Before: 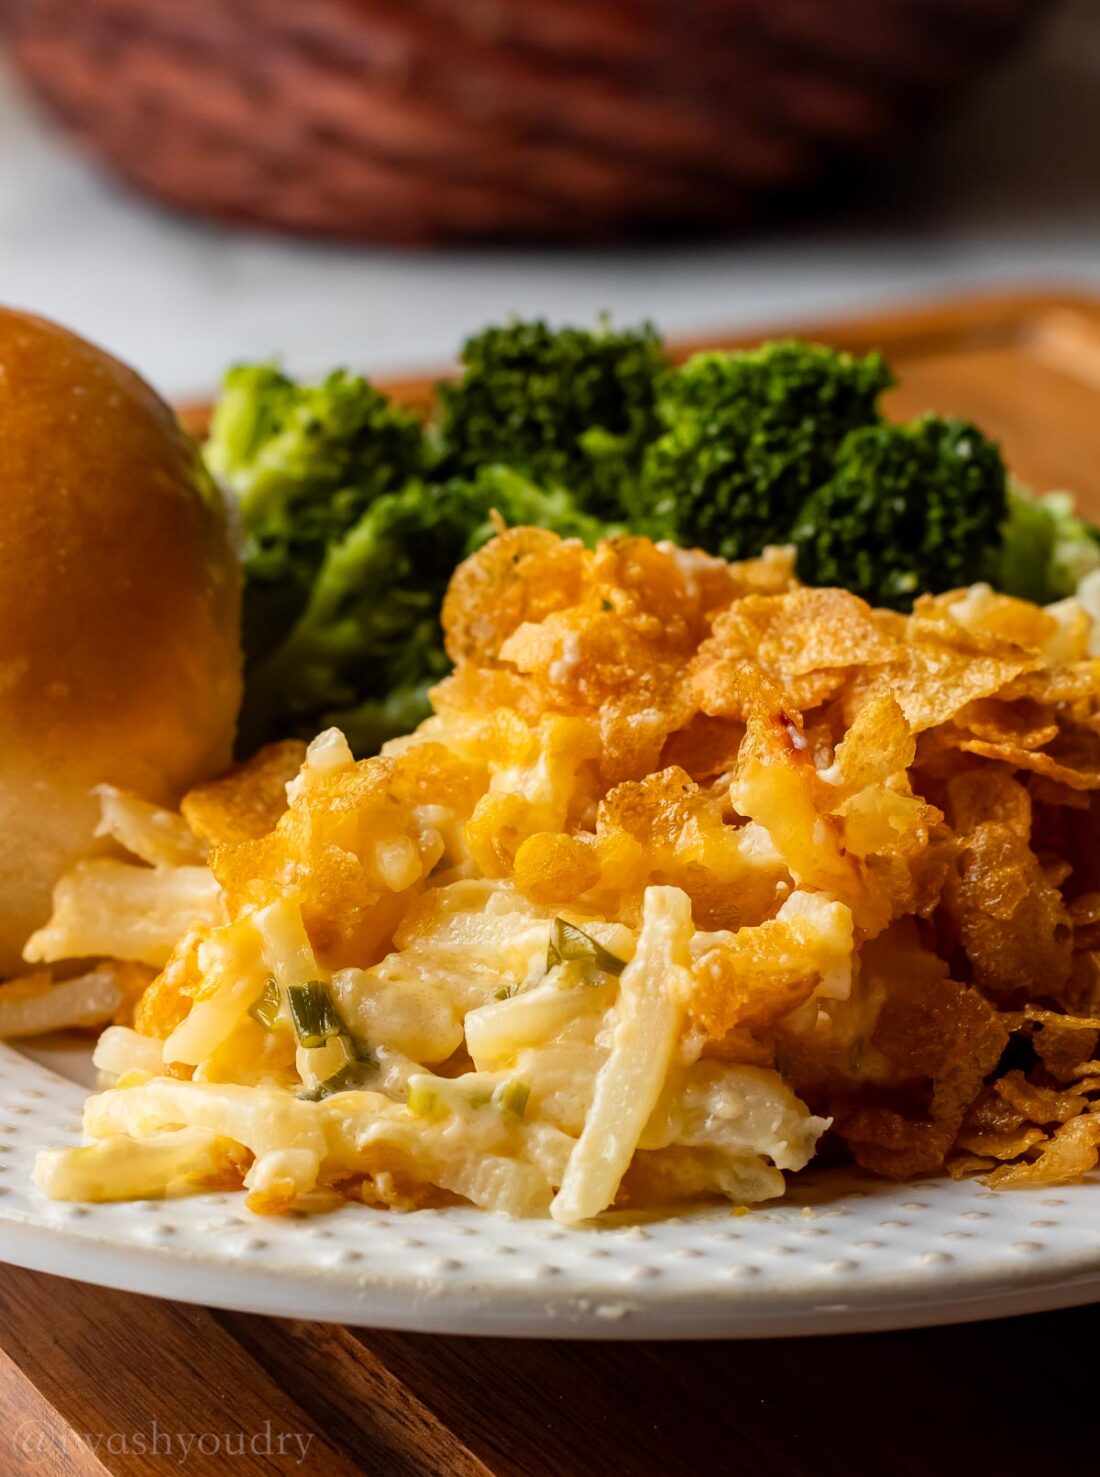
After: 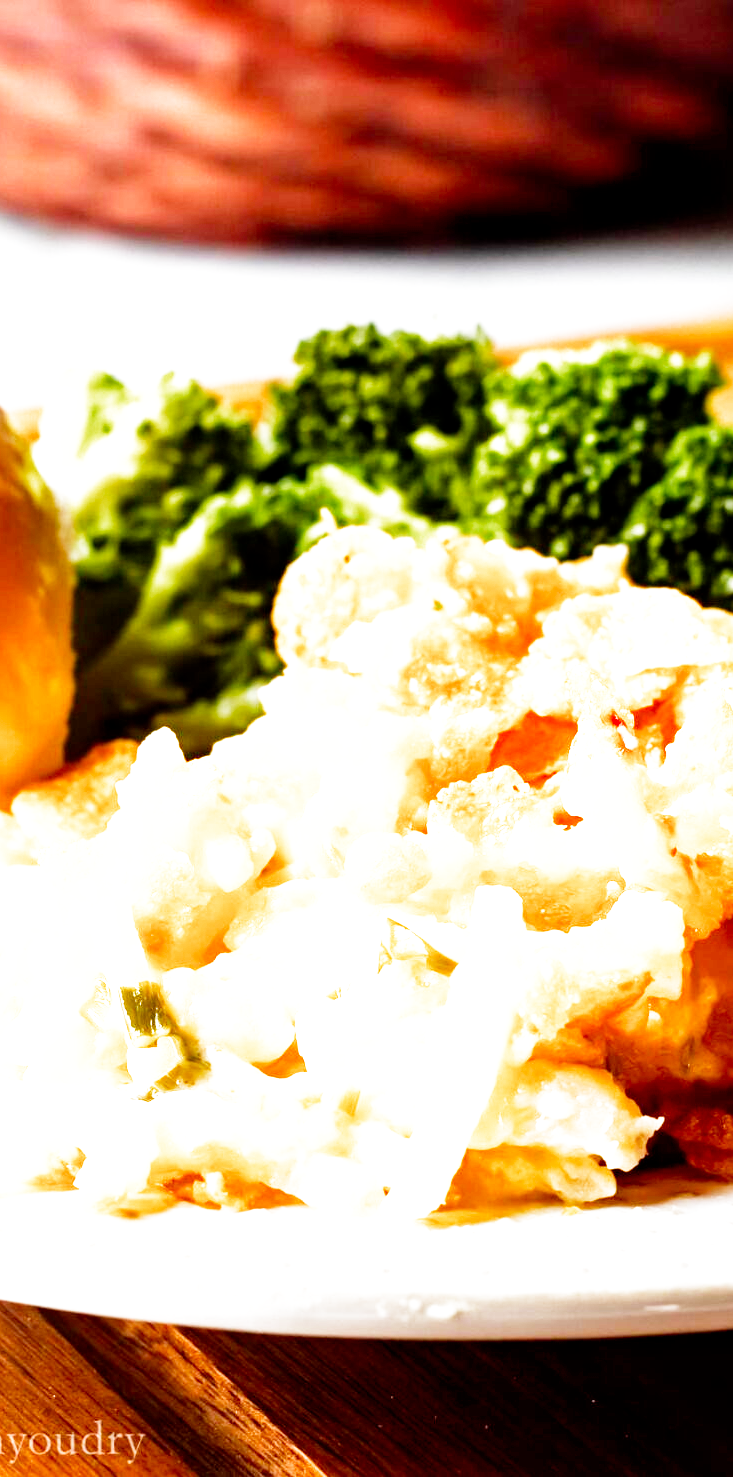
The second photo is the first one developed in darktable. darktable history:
exposure: black level correction 0, exposure 1.45 EV, compensate exposure bias true, compensate highlight preservation false
filmic rgb: middle gray luminance 10%, black relative exposure -8.61 EV, white relative exposure 3.3 EV, threshold 6 EV, target black luminance 0%, hardness 5.2, latitude 44.69%, contrast 1.302, highlights saturation mix 5%, shadows ↔ highlights balance 24.64%, add noise in highlights 0, preserve chrominance no, color science v3 (2019), use custom middle-gray values true, iterations of high-quality reconstruction 0, contrast in highlights soft, enable highlight reconstruction true
crop: left 15.419%, right 17.914%
